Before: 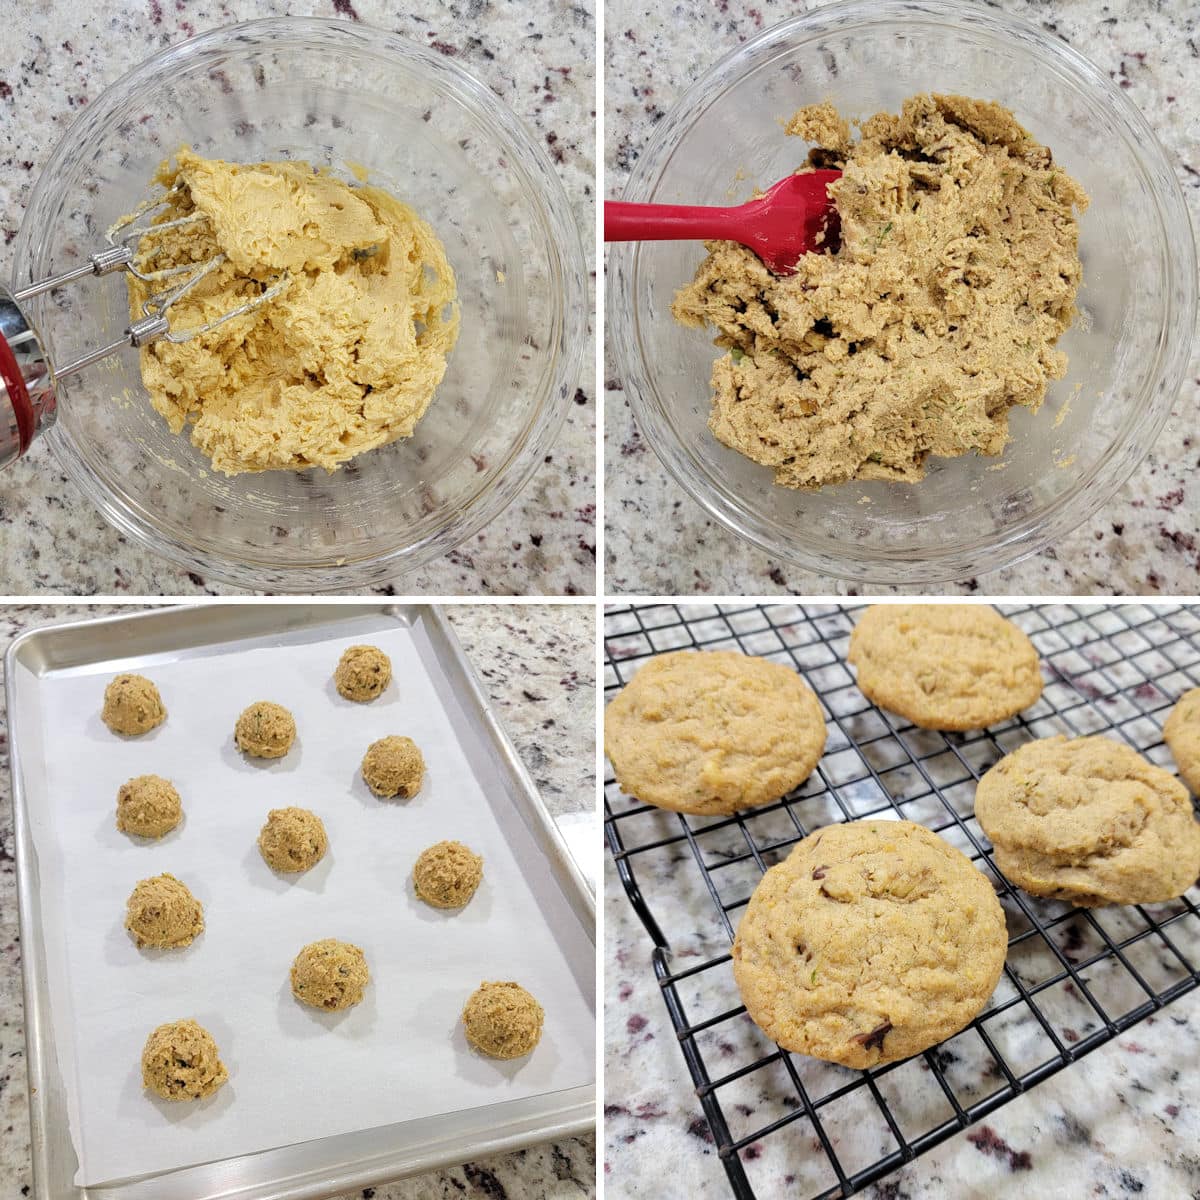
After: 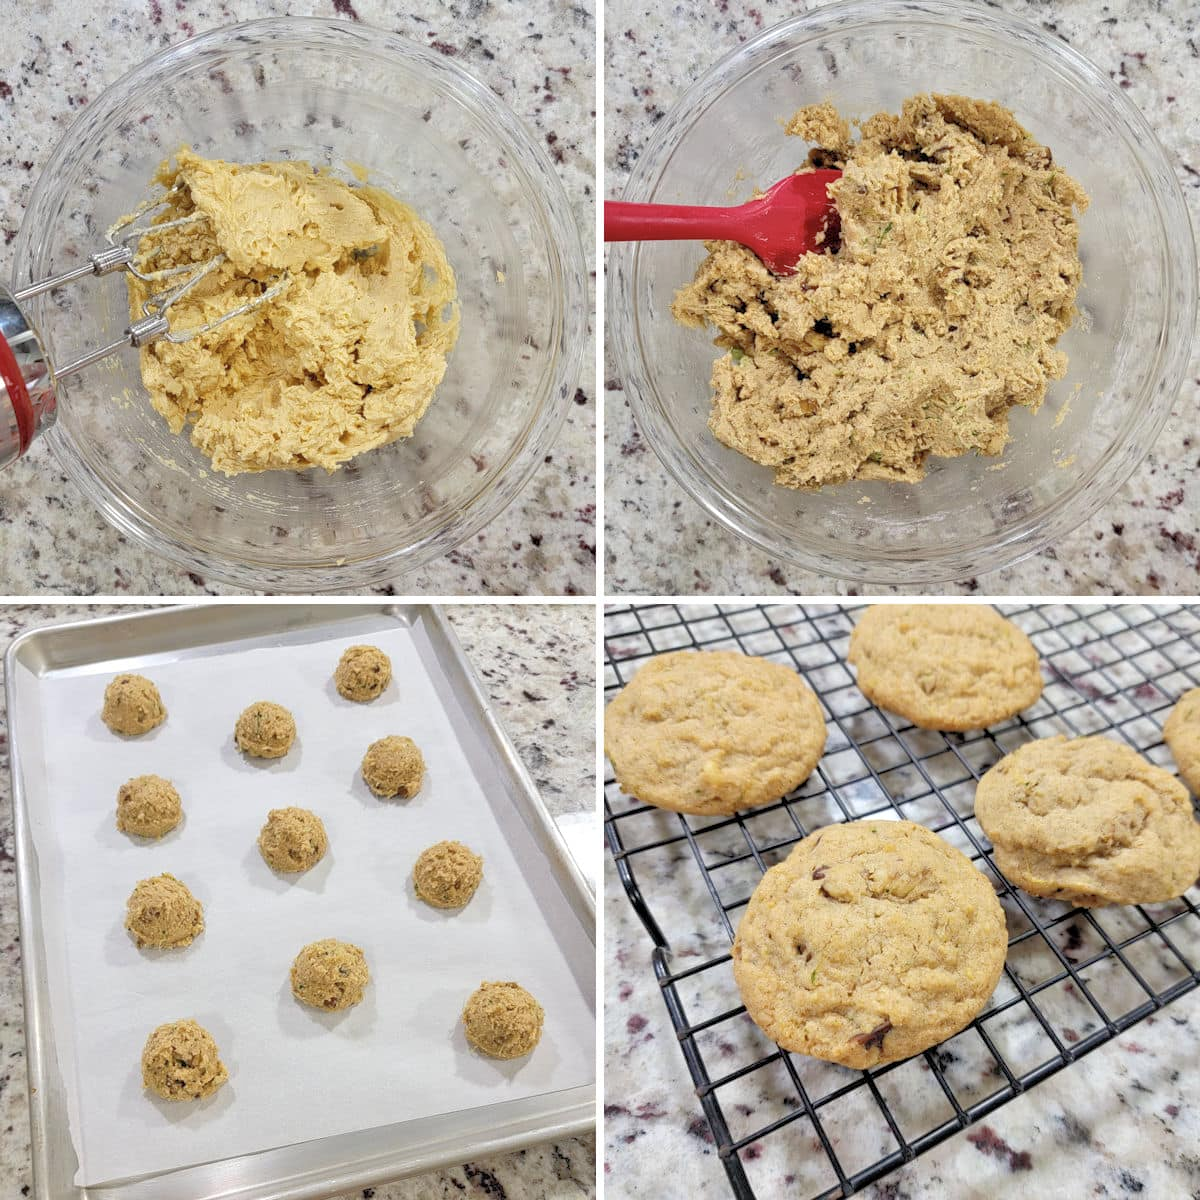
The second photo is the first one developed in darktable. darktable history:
color zones: curves: ch1 [(0, 0.469) (0.01, 0.469) (0.12, 0.446) (0.248, 0.469) (0.5, 0.5) (0.748, 0.5) (0.99, 0.469) (1, 0.469)]
tone equalizer: -7 EV 0.161 EV, -6 EV 0.596 EV, -5 EV 1.13 EV, -4 EV 1.34 EV, -3 EV 1.17 EV, -2 EV 0.6 EV, -1 EV 0.166 EV
